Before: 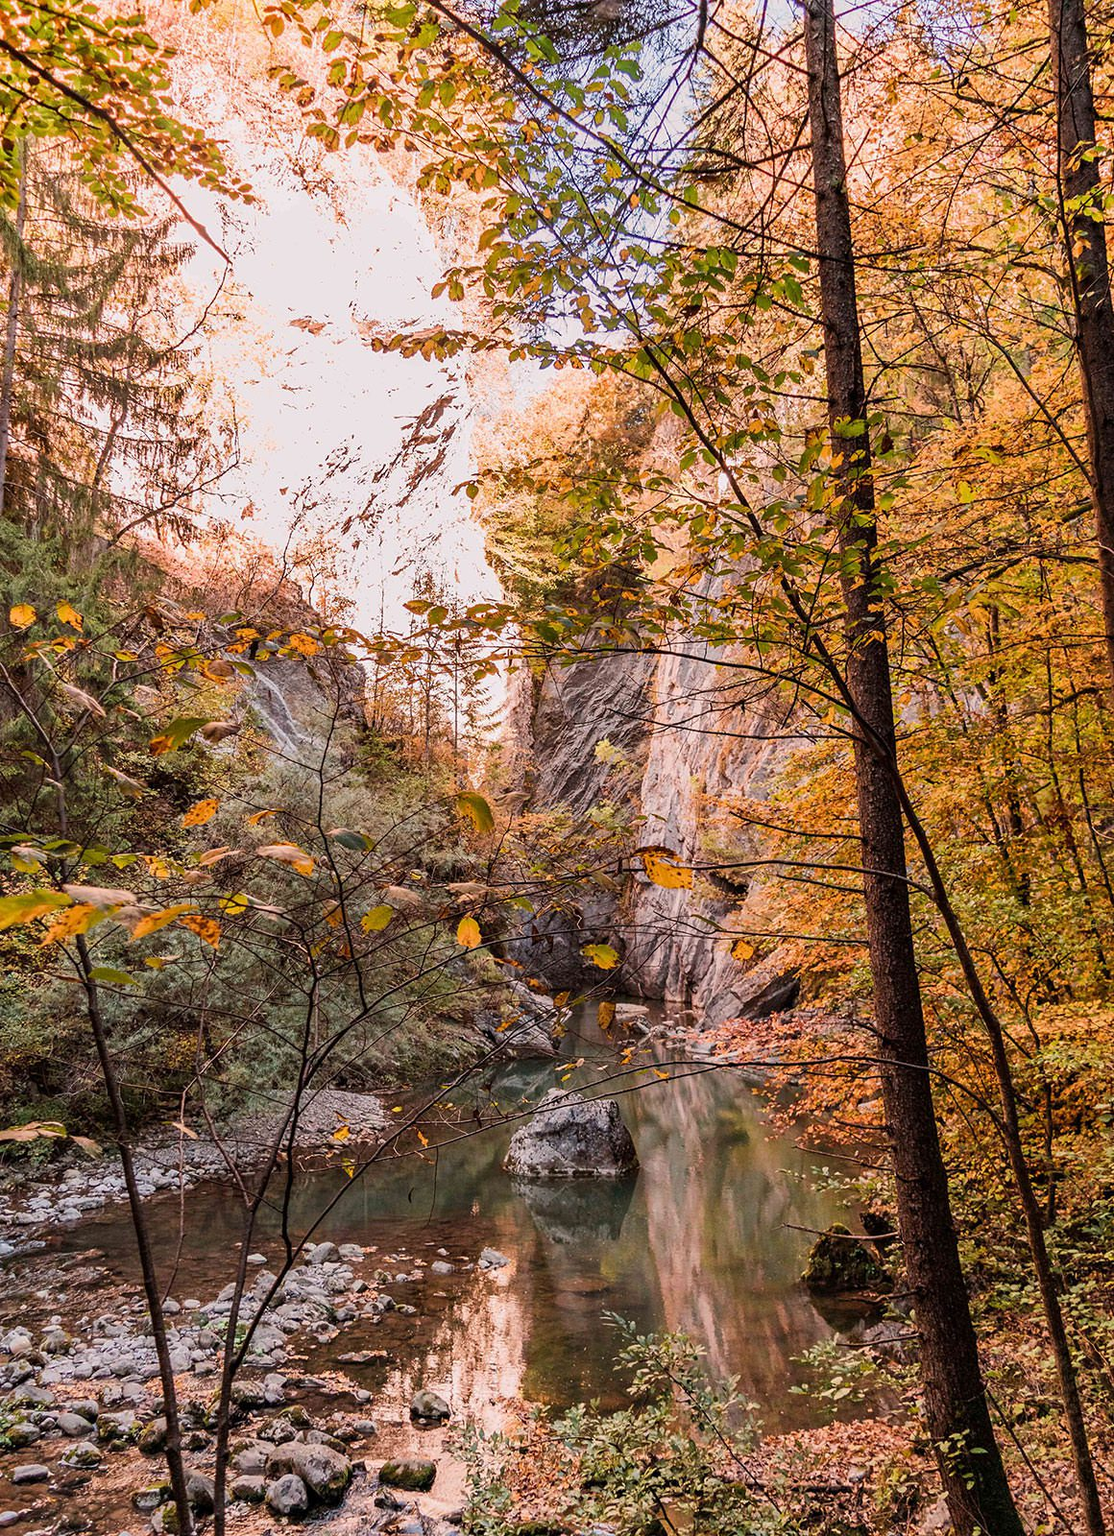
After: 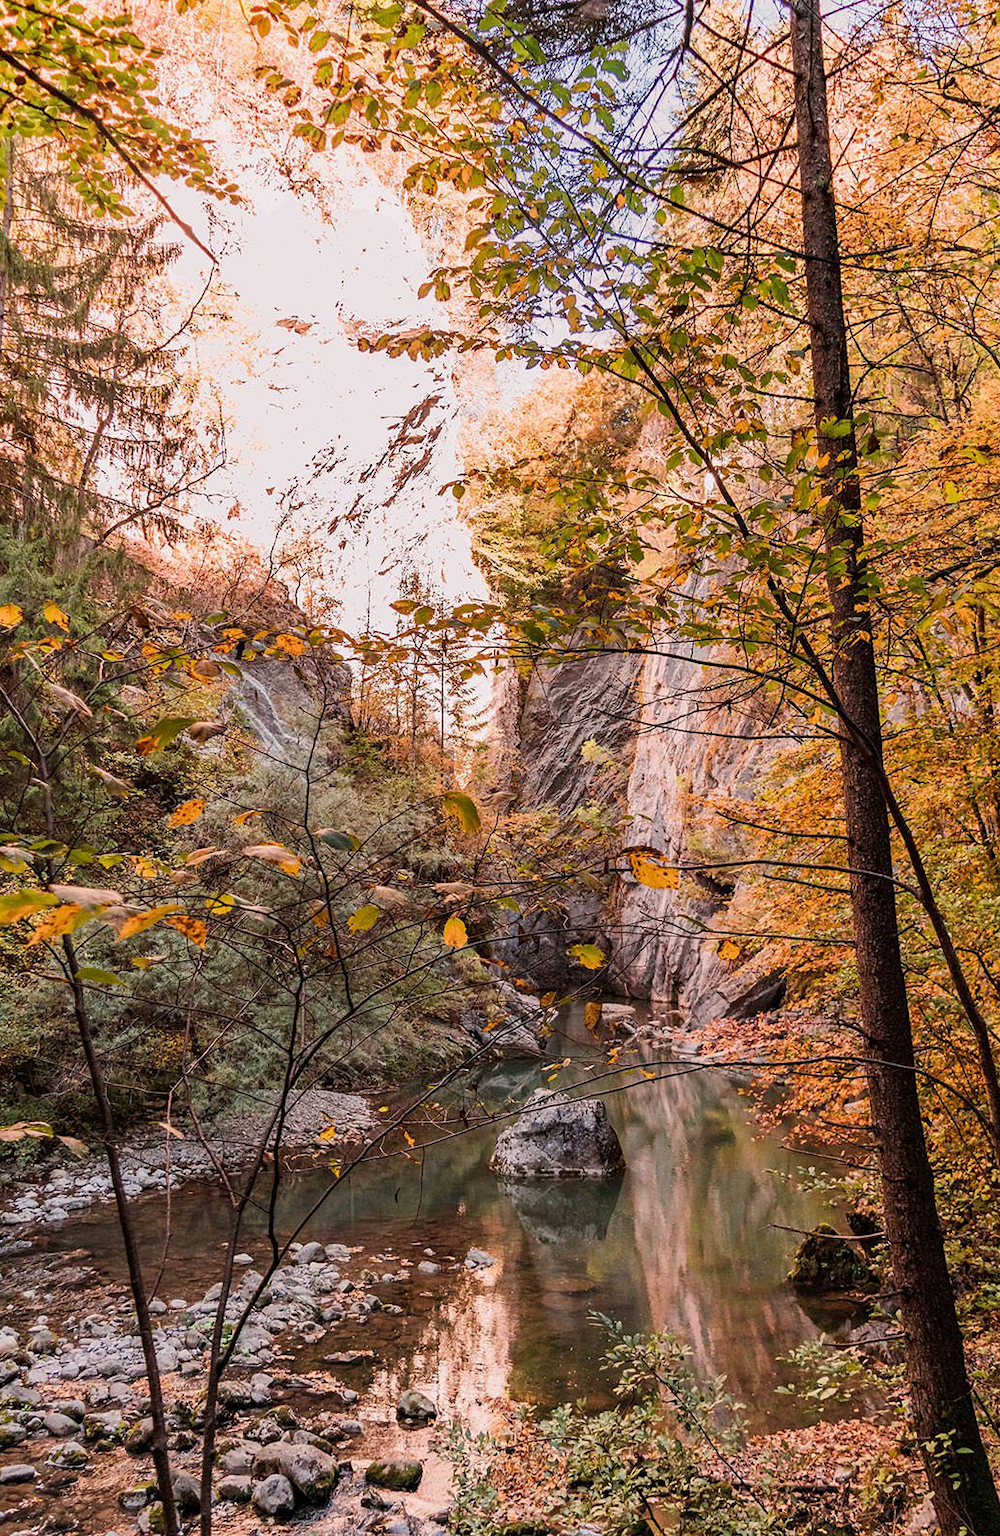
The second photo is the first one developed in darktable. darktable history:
crop and rotate: left 1.23%, right 8.904%
color calibration: illuminant same as pipeline (D50), adaptation XYZ, x 0.346, y 0.358, temperature 5016.45 K
